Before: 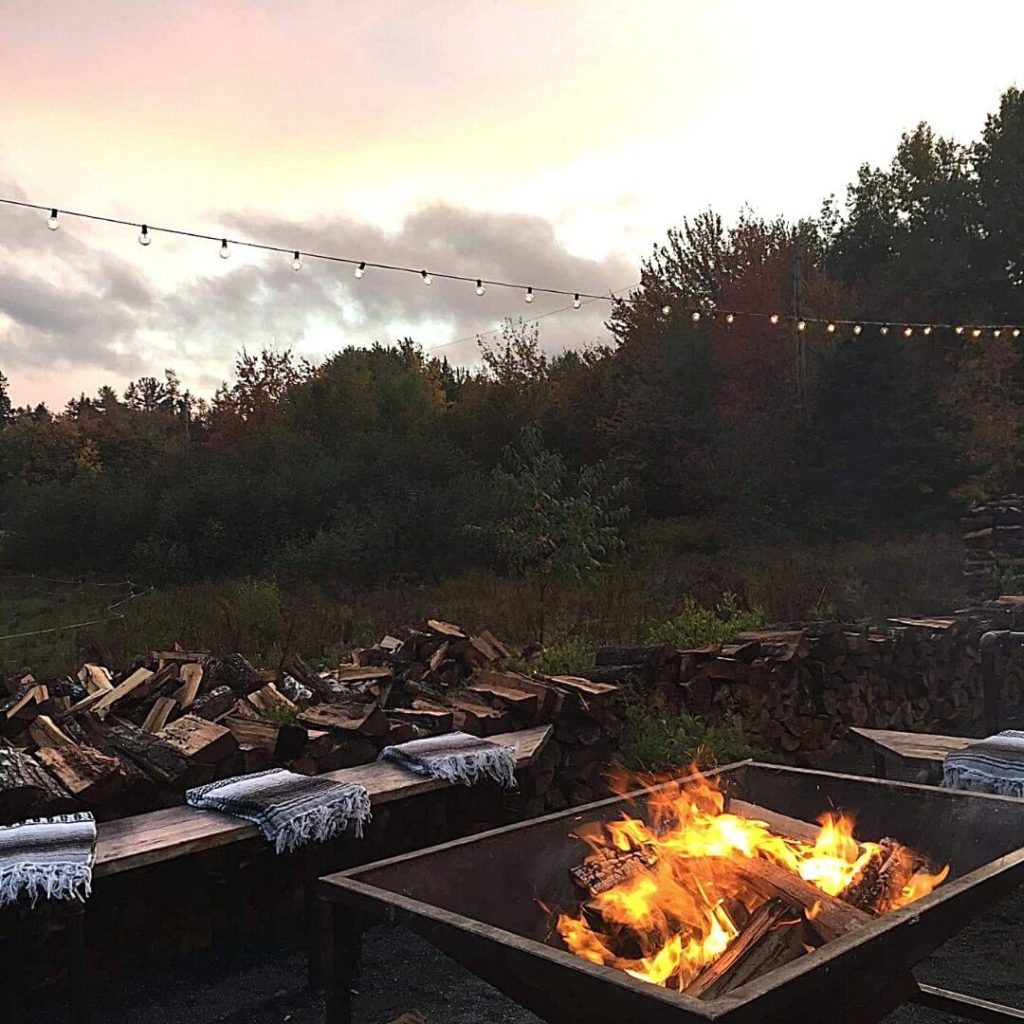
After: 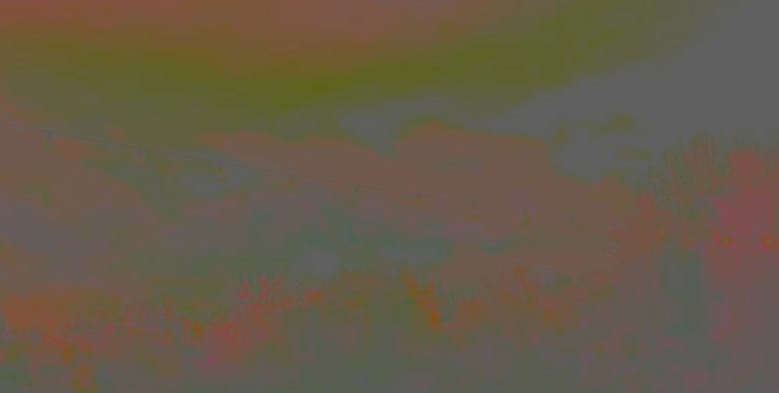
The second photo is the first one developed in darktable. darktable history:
contrast brightness saturation: contrast -0.988, brightness -0.17, saturation 0.765
crop: left 0.546%, top 7.635%, right 23.305%, bottom 53.983%
